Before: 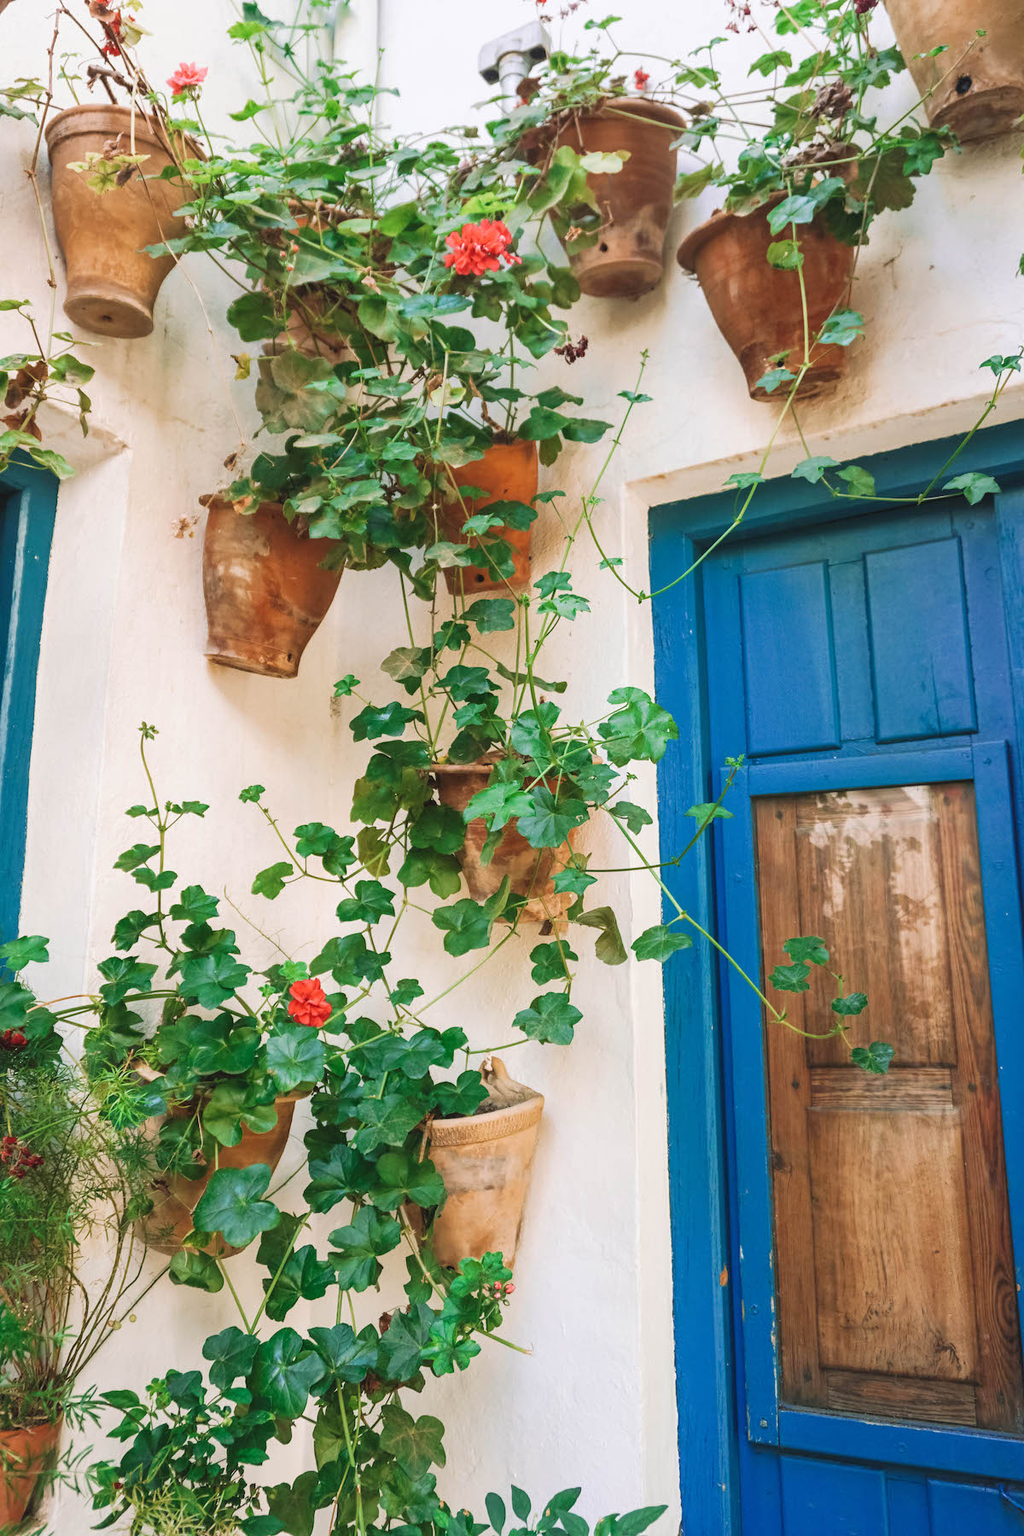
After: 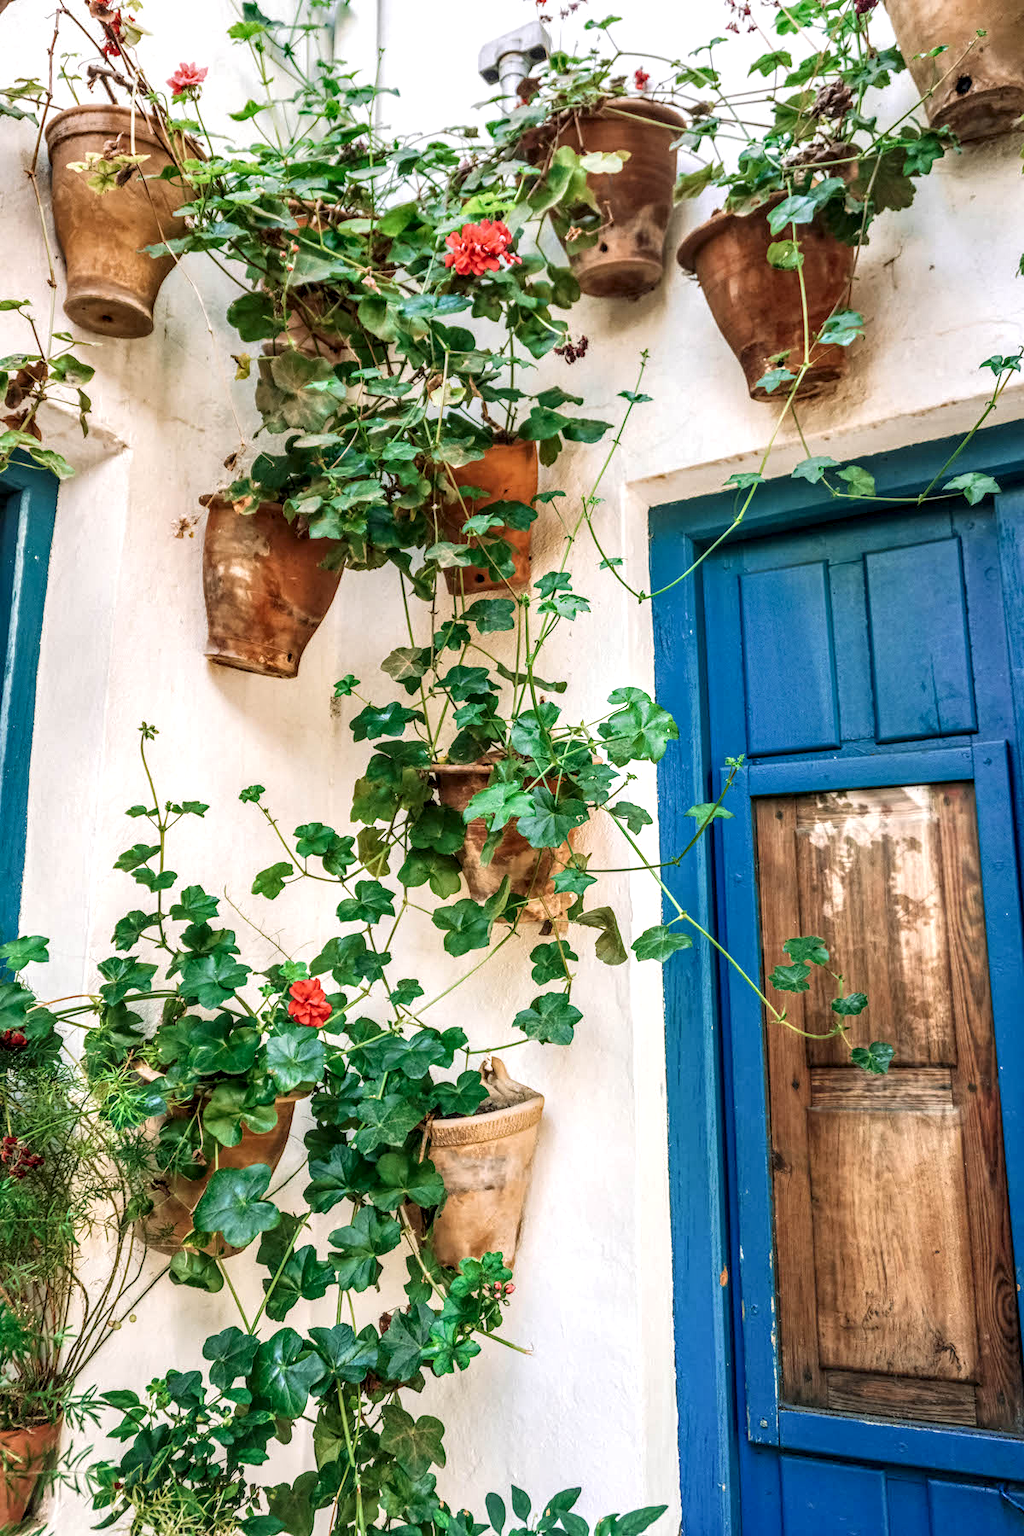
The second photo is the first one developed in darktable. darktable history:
local contrast: highlights 5%, shadows 6%, detail 182%
